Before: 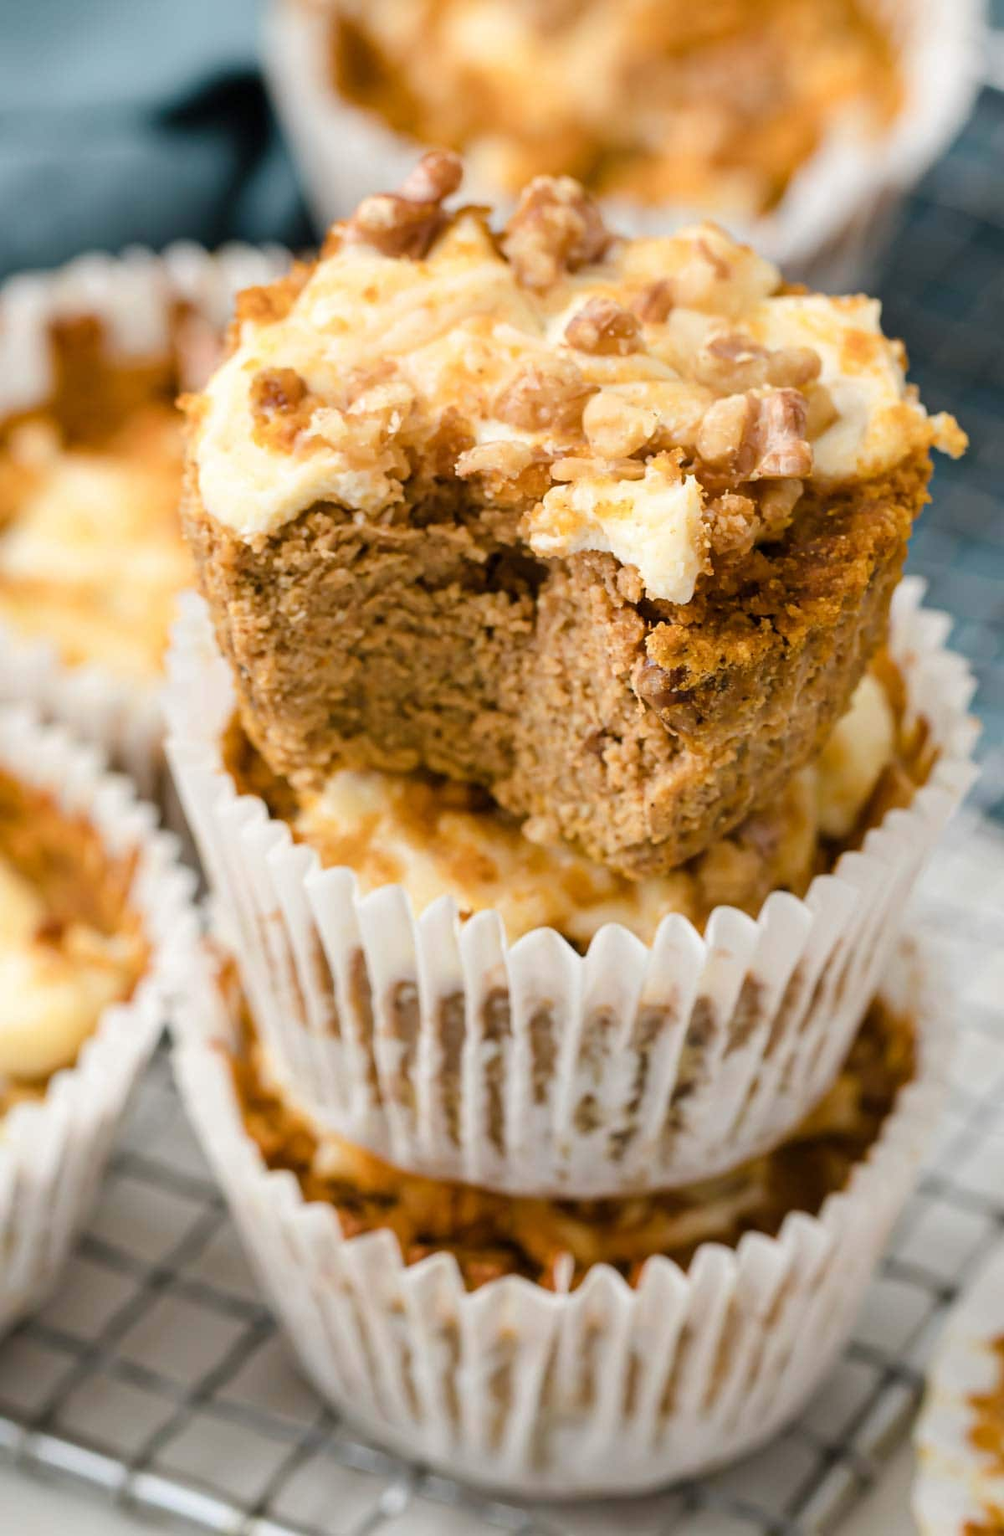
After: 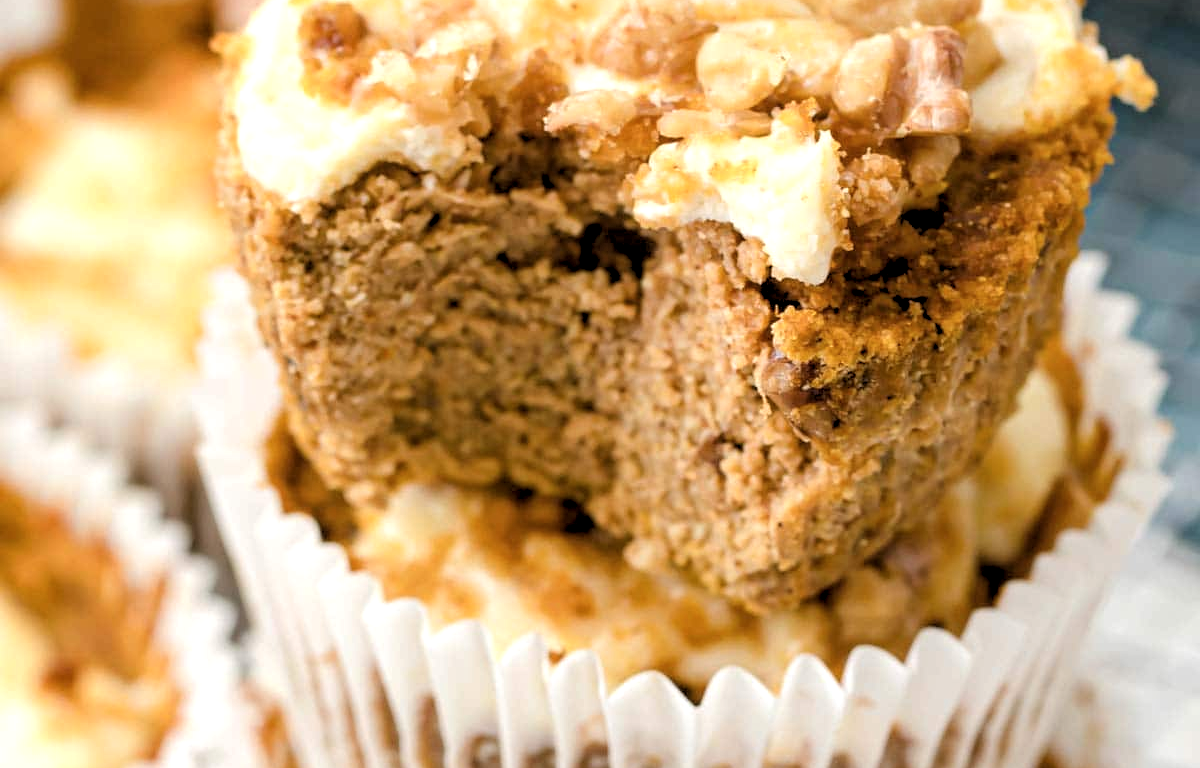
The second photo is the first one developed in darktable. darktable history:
rgb levels: levels [[0.01, 0.419, 0.839], [0, 0.5, 1], [0, 0.5, 1]]
crop and rotate: top 23.84%, bottom 34.294%
local contrast: highlights 100%, shadows 100%, detail 120%, midtone range 0.2
contrast brightness saturation: saturation -0.05
